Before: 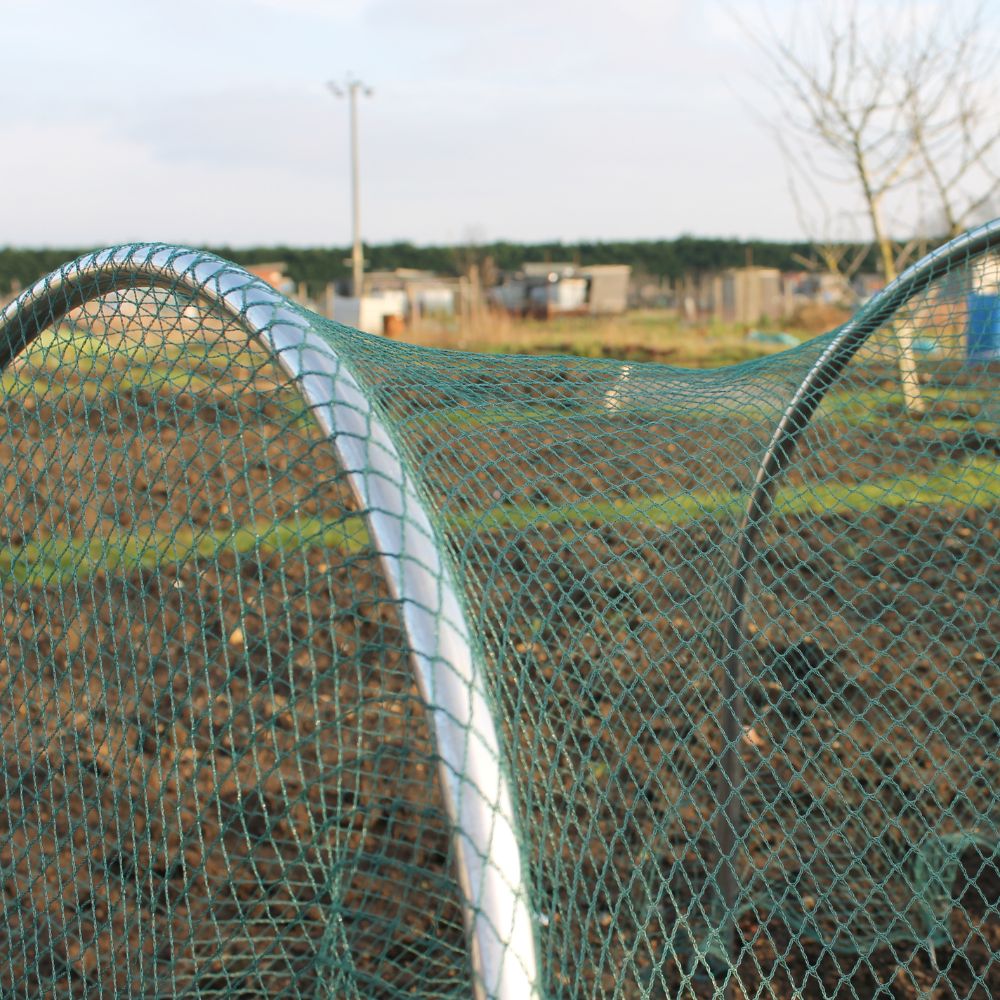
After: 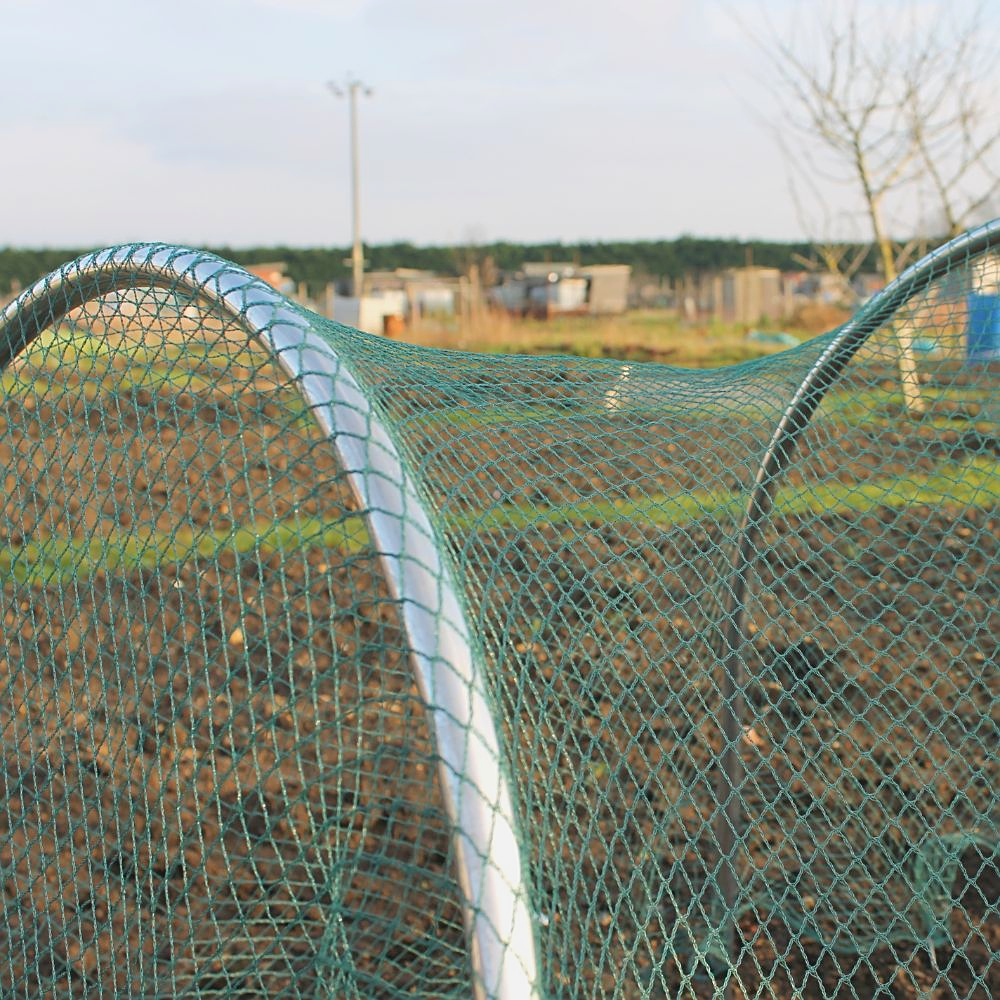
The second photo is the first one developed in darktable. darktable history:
contrast brightness saturation: contrast -0.1, brightness 0.05, saturation 0.08
sharpen: on, module defaults
